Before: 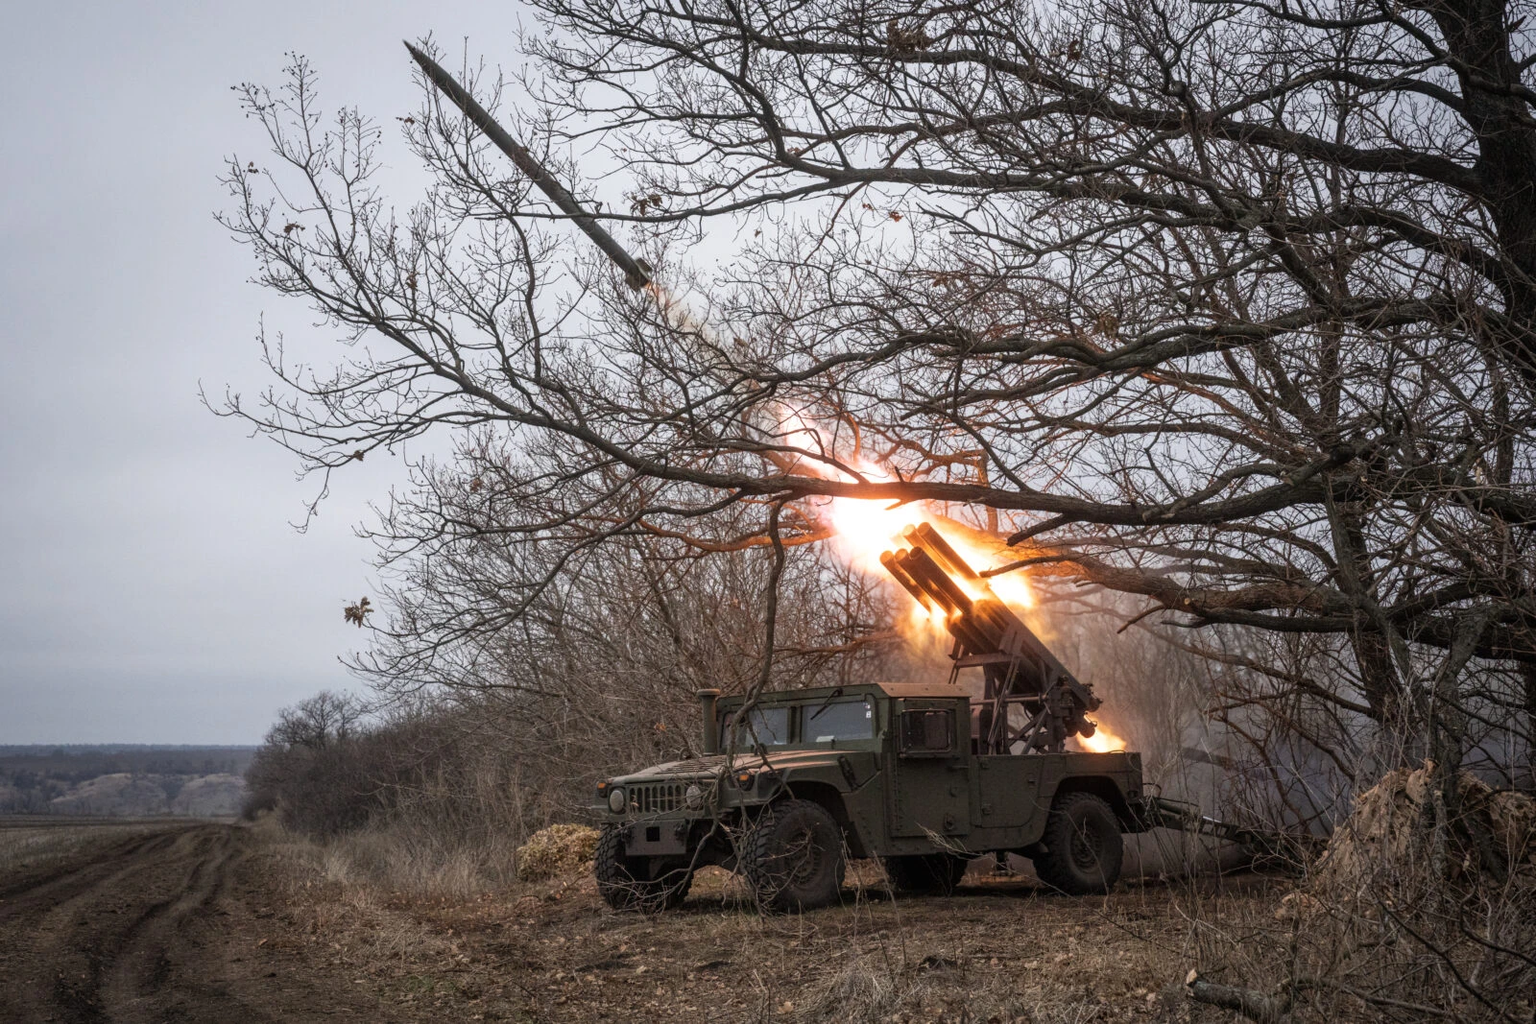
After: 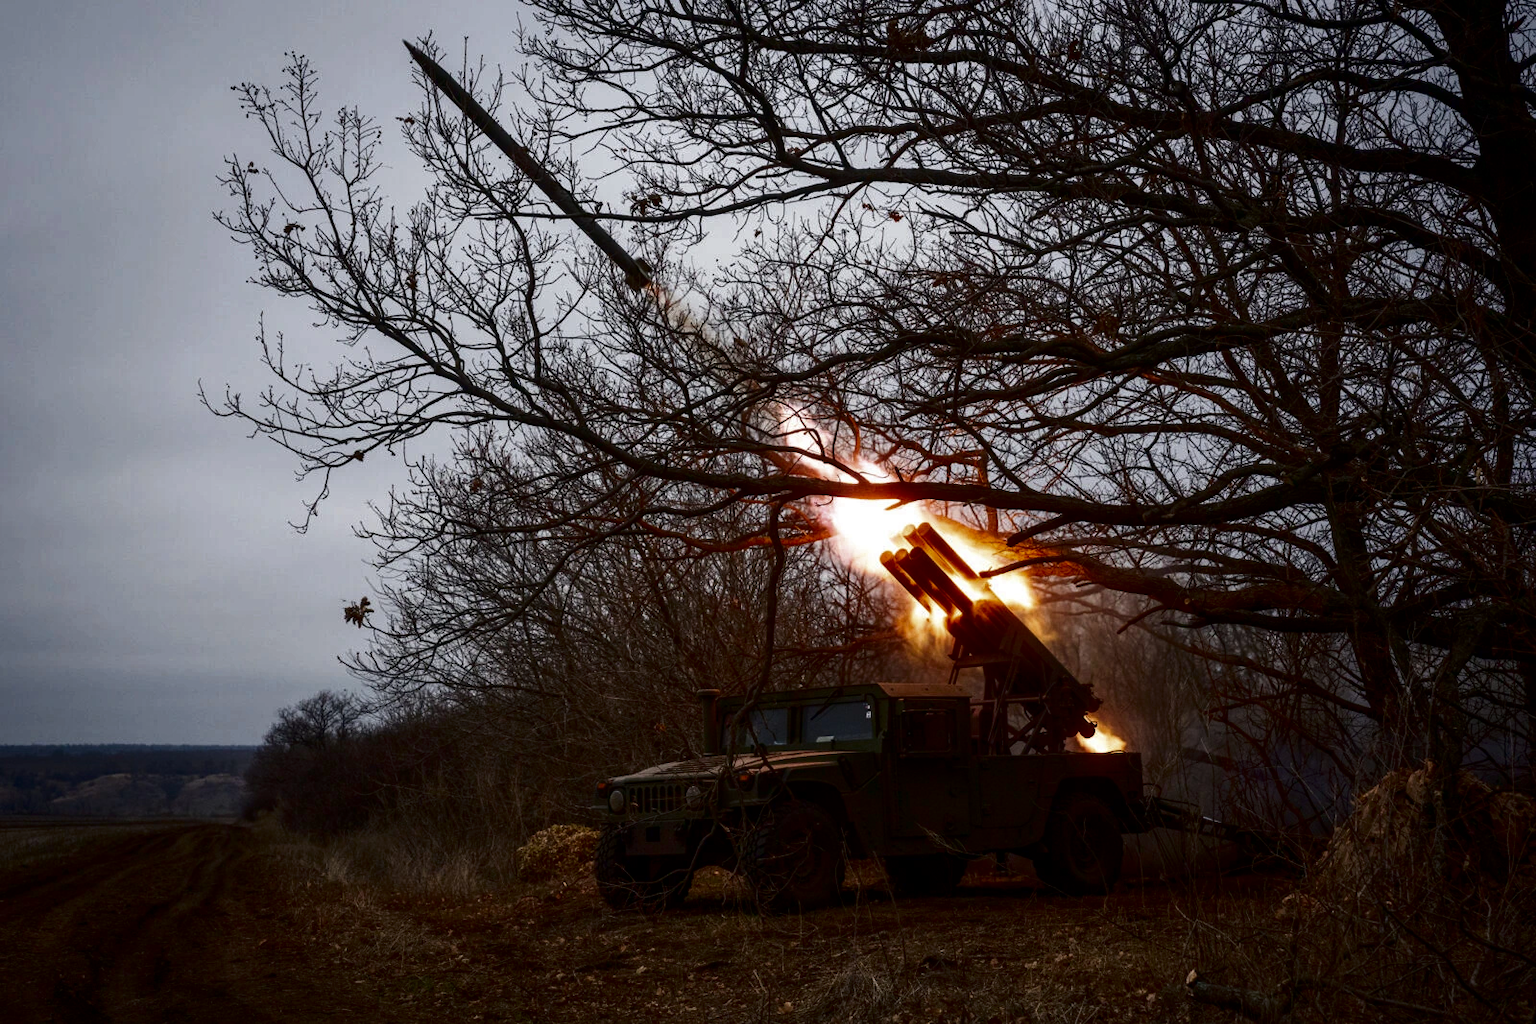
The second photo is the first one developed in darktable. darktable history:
contrast brightness saturation: contrast 0.089, brightness -0.608, saturation 0.173
